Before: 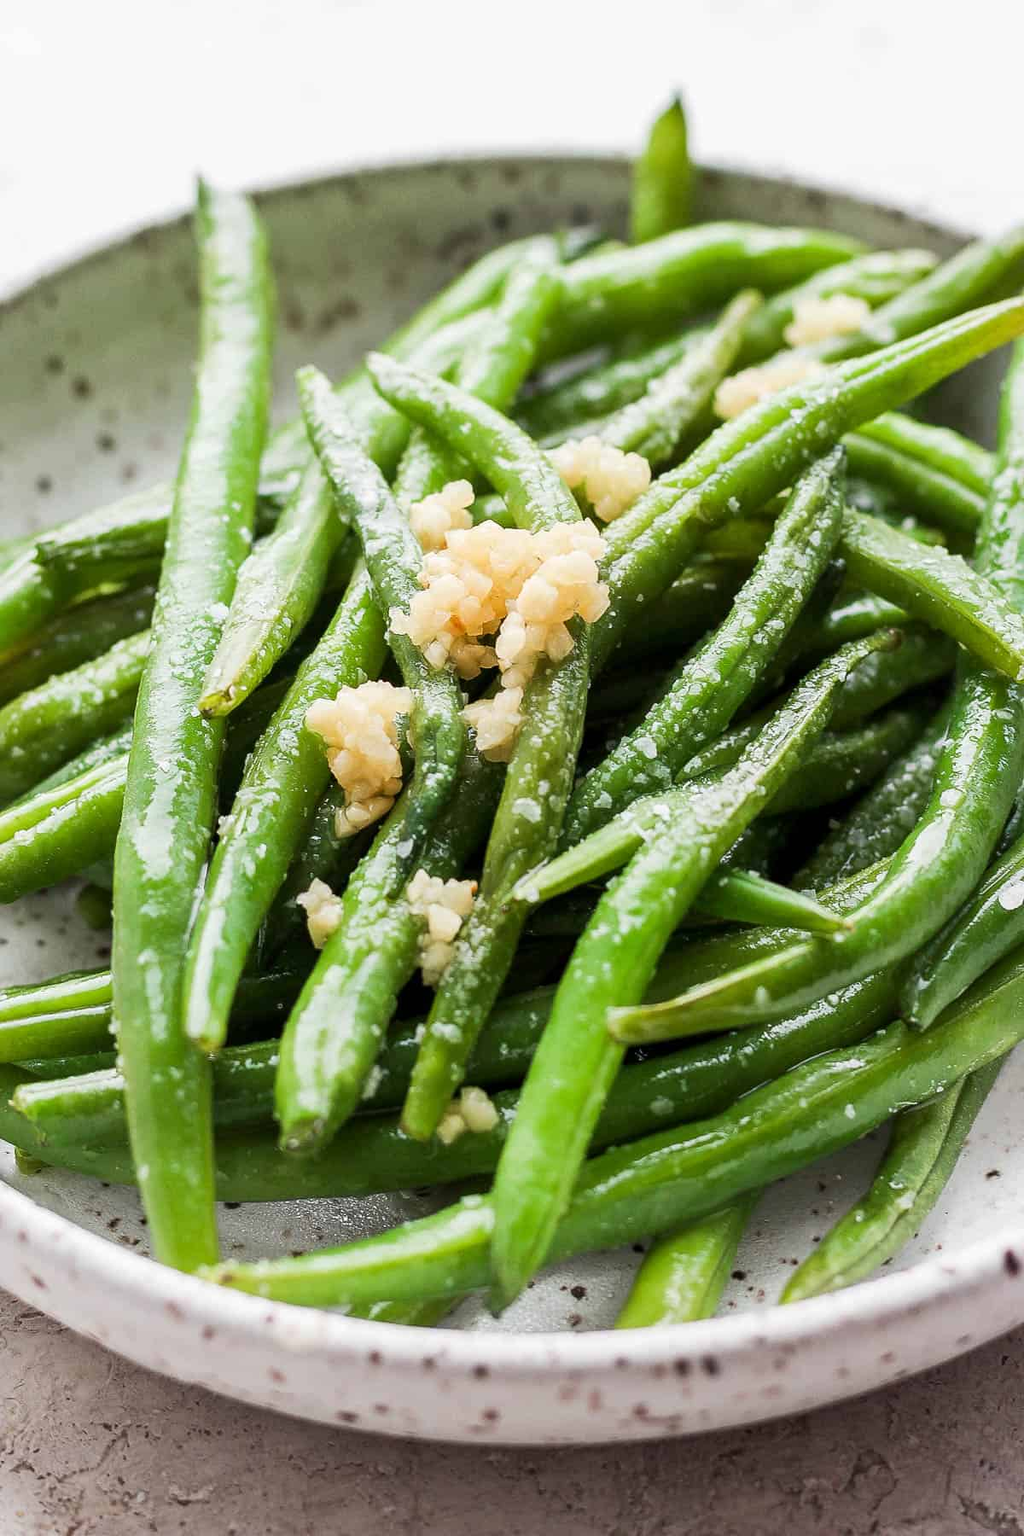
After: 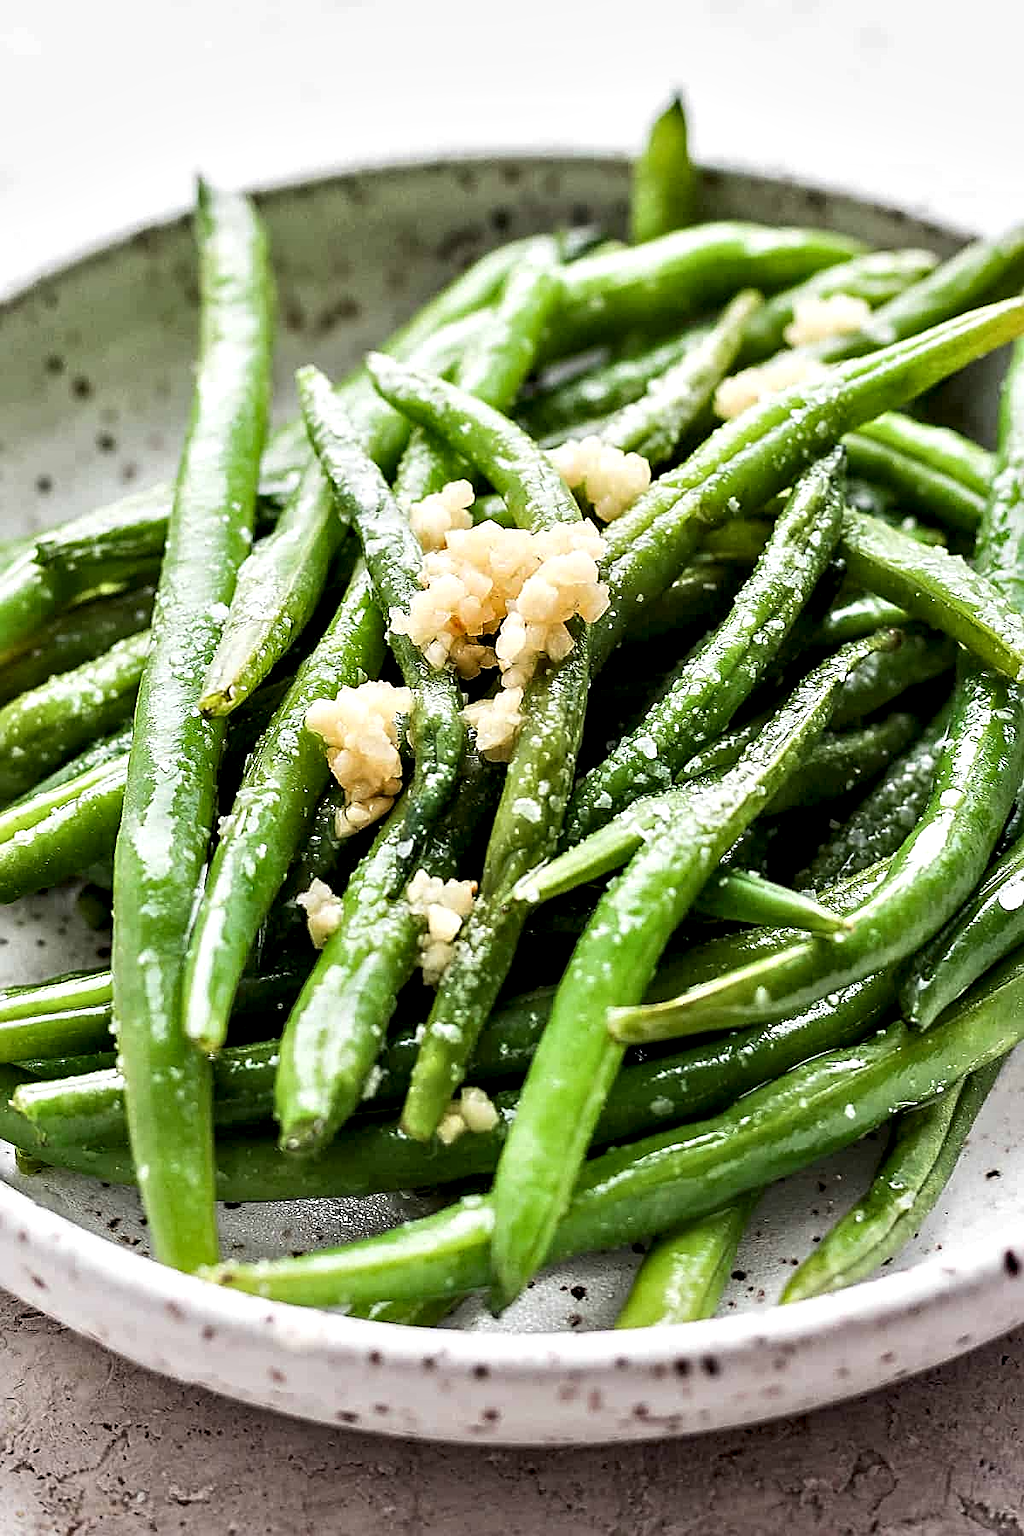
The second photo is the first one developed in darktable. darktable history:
contrast equalizer: octaves 7, y [[0.601, 0.6, 0.598, 0.598, 0.6, 0.601], [0.5 ×6], [0.5 ×6], [0 ×6], [0 ×6]]
sharpen: on, module defaults
